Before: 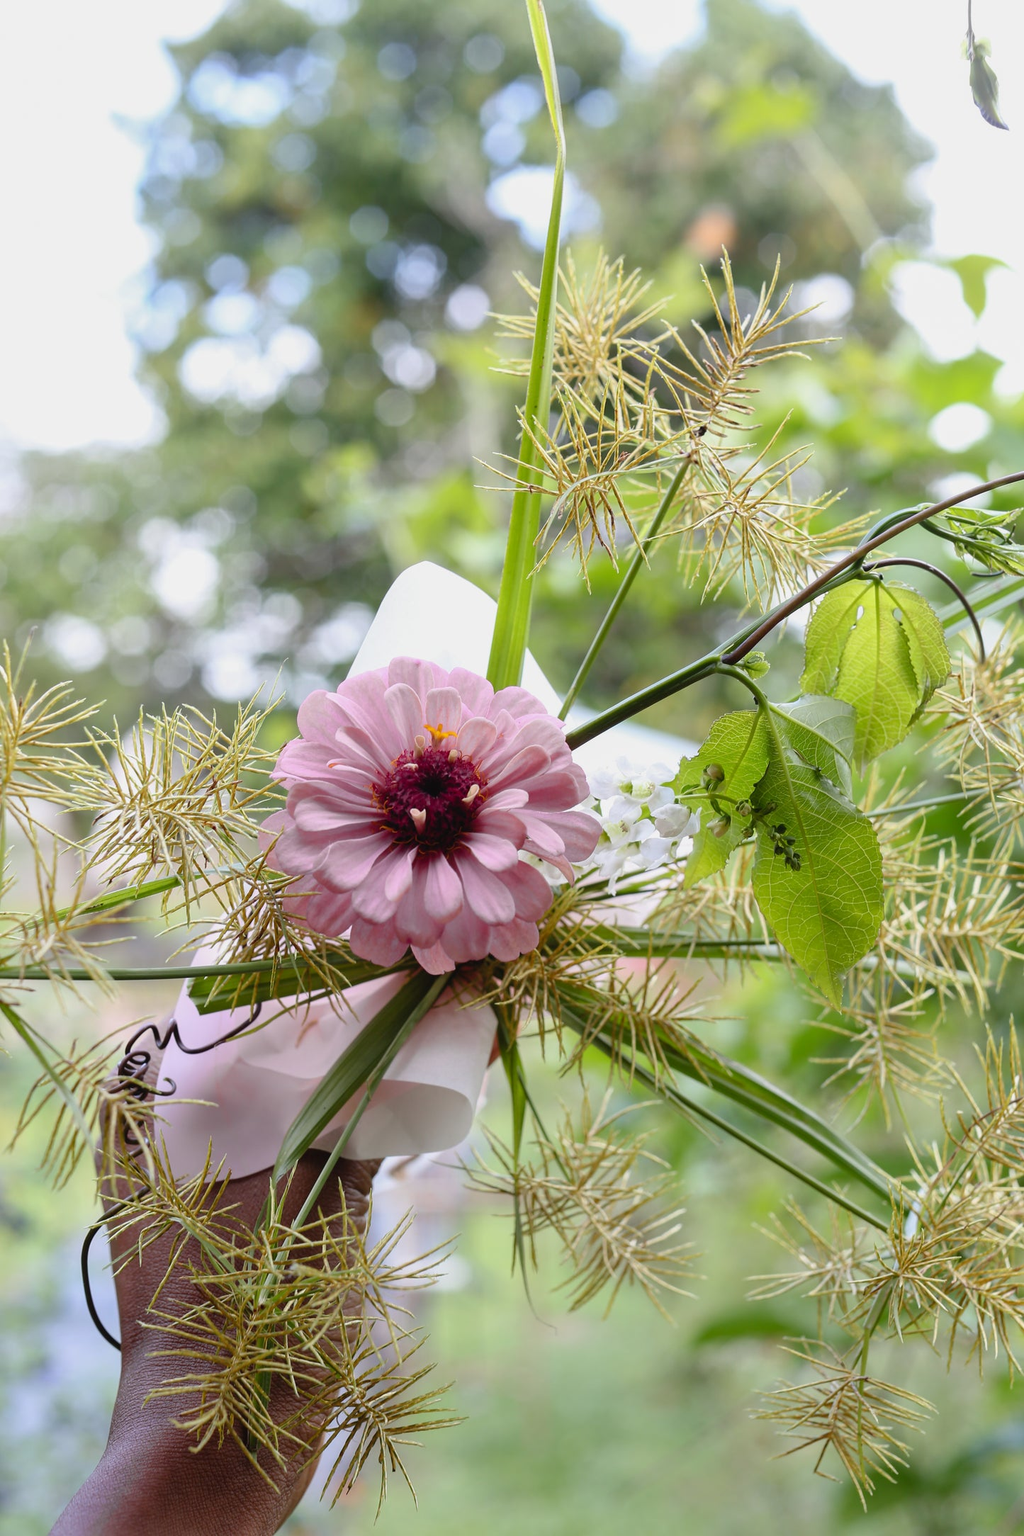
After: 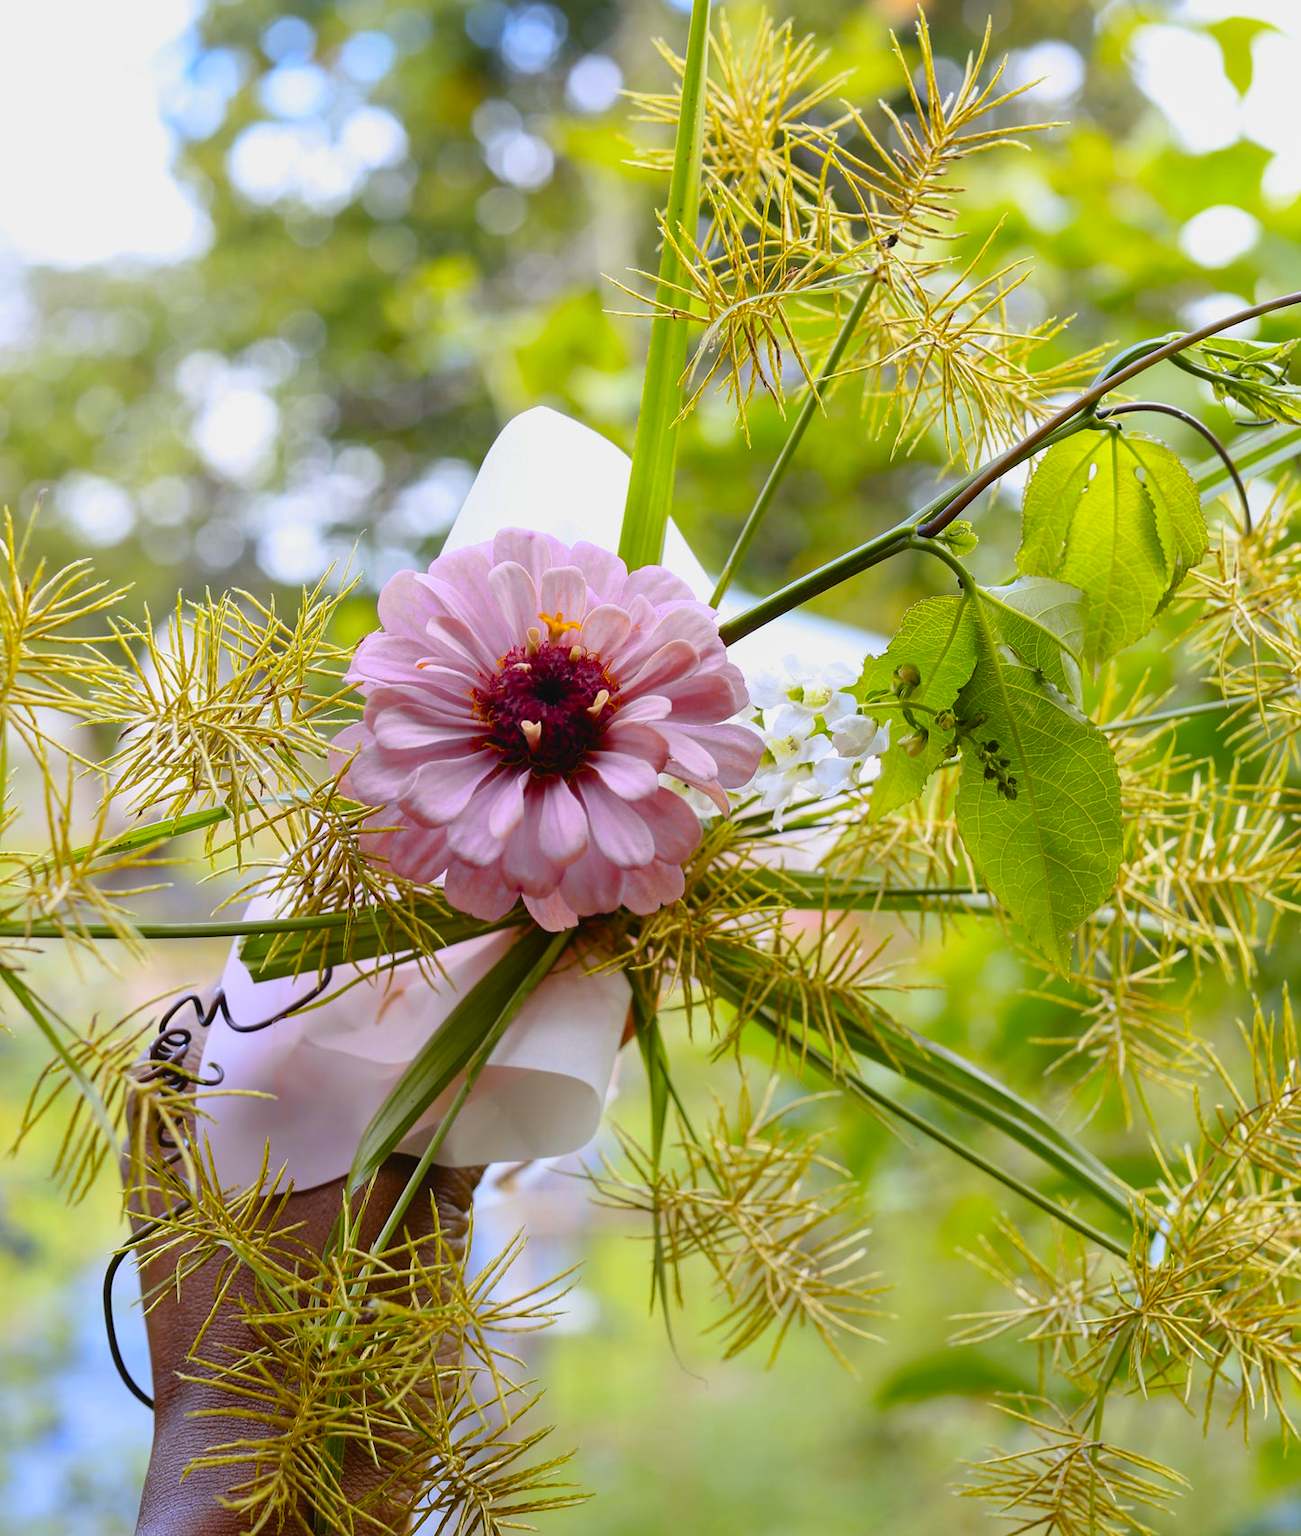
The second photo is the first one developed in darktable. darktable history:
crop and rotate: top 15.774%, bottom 5.506%
color contrast: green-magenta contrast 1.12, blue-yellow contrast 1.95, unbound 0
